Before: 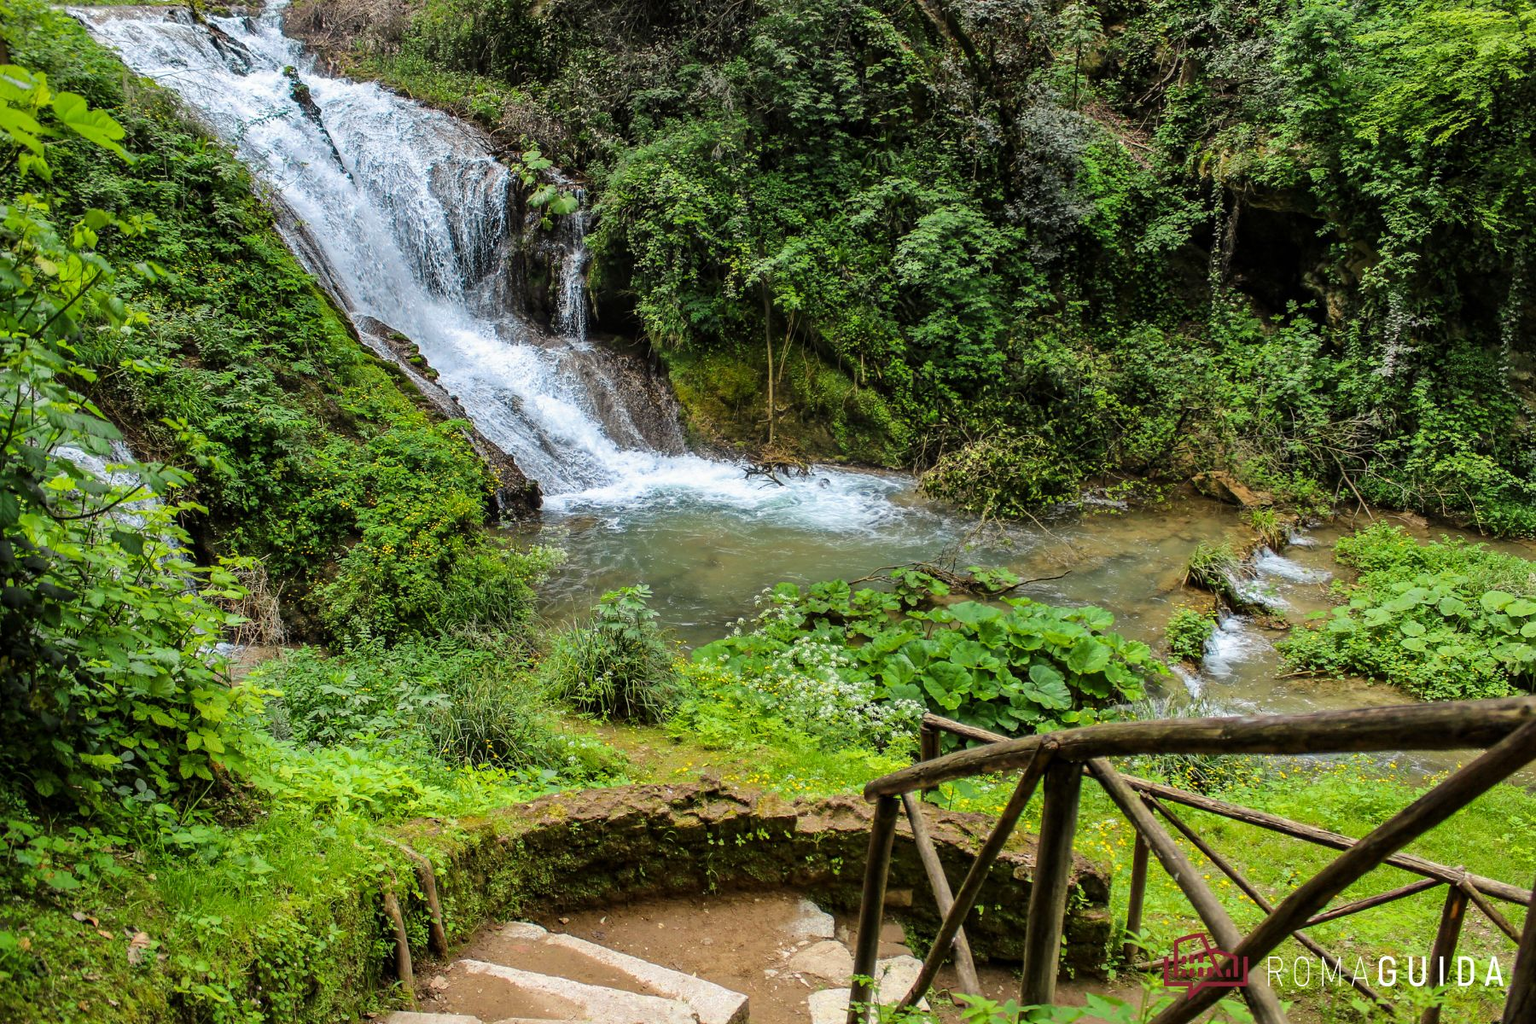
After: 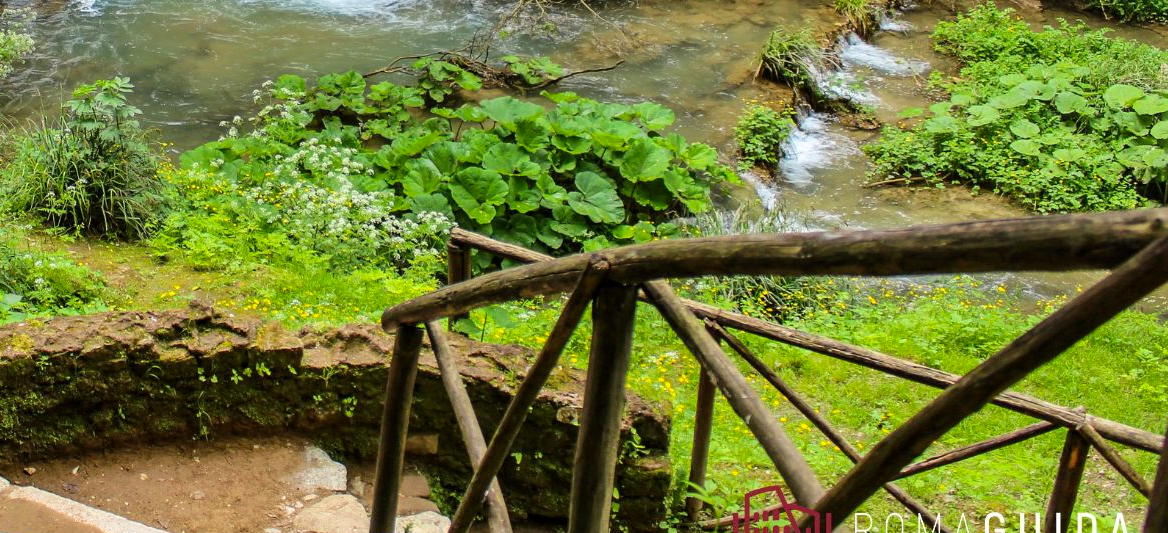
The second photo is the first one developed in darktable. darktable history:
contrast brightness saturation: contrast 0.102, brightness 0.038, saturation 0.087
crop and rotate: left 35.083%, top 50.723%, bottom 4.829%
